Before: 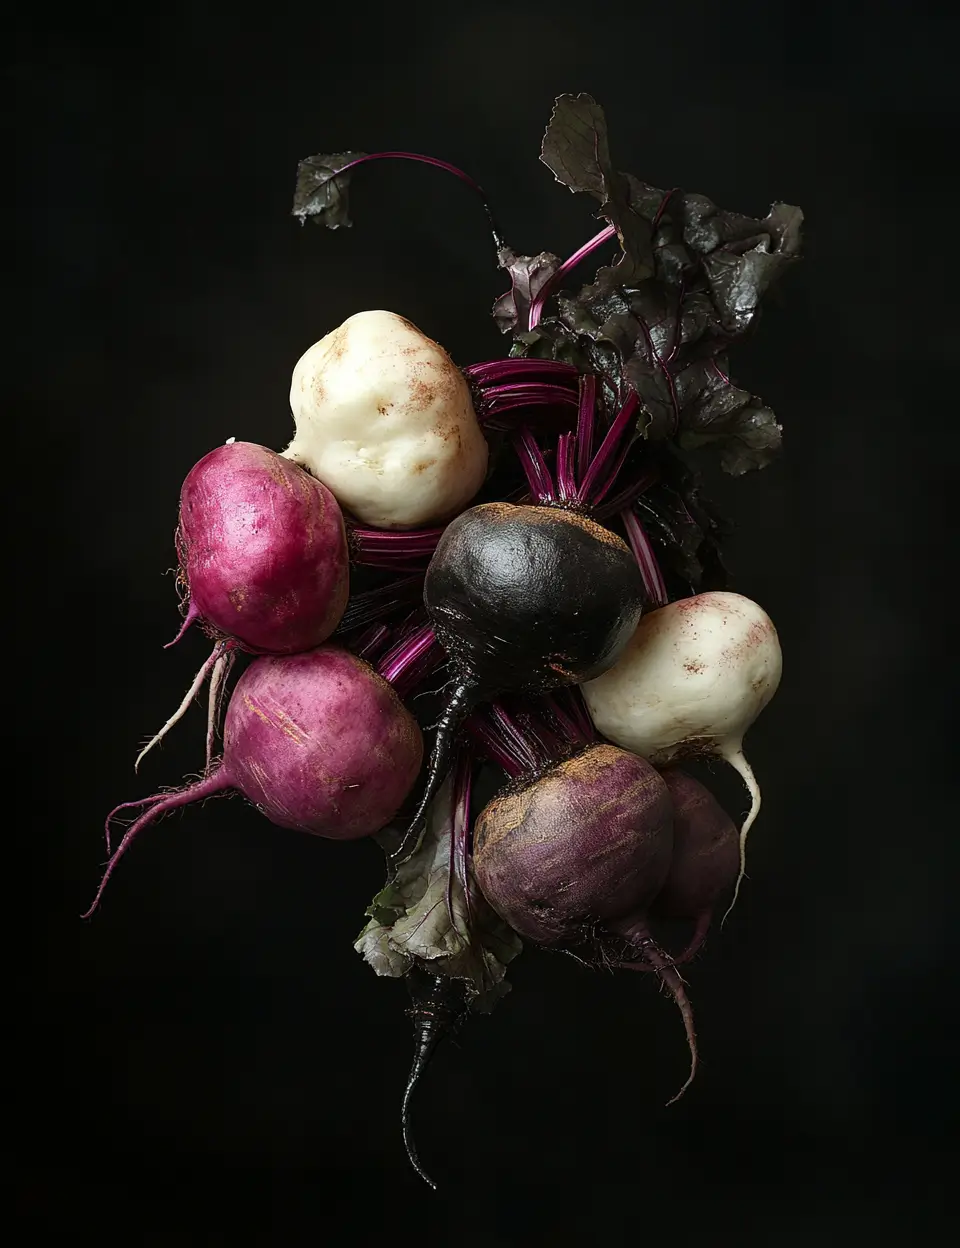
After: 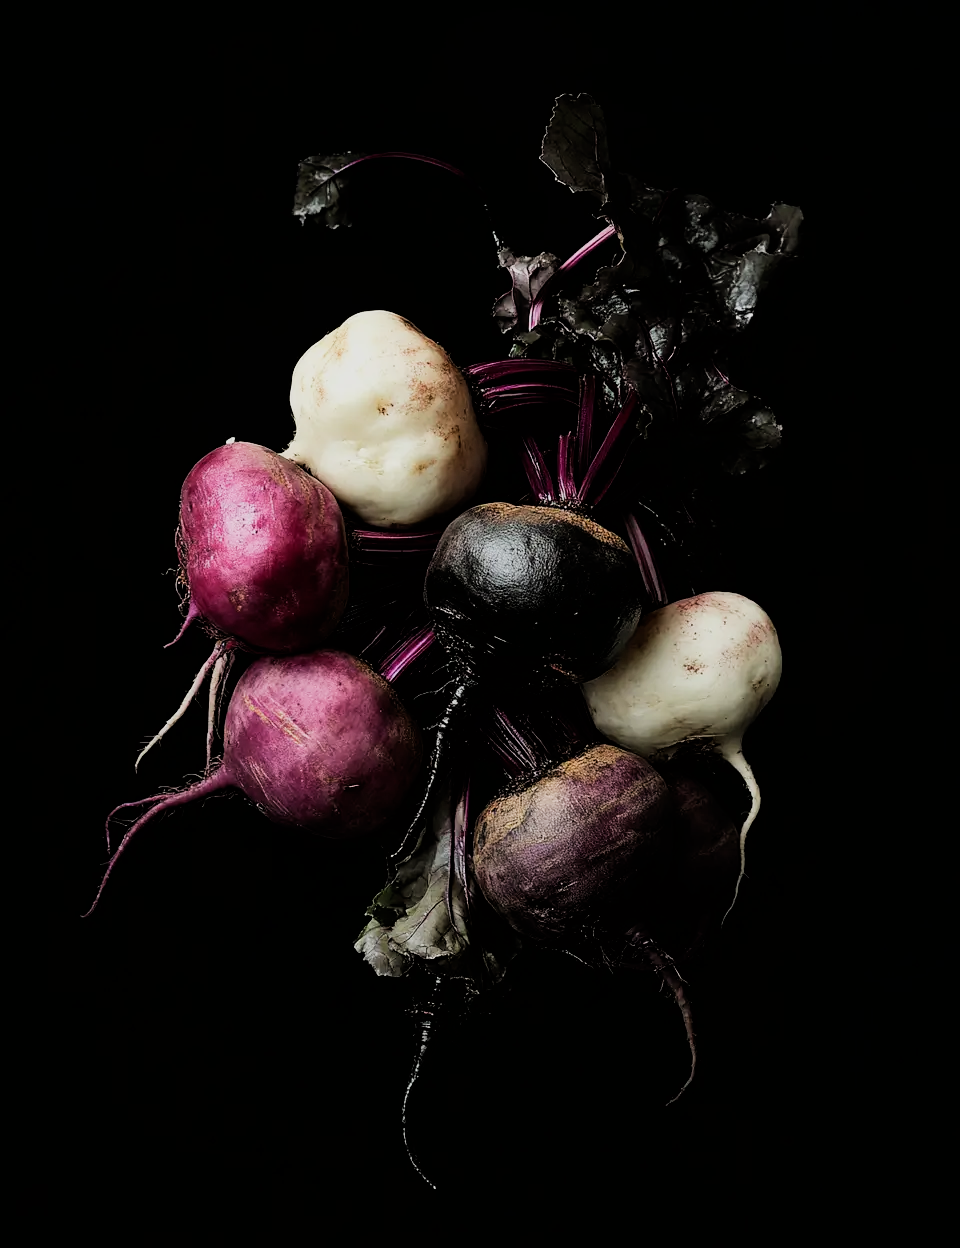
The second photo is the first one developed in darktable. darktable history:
filmic rgb: black relative exposure -5.02 EV, white relative exposure 3.98 EV, threshold 3 EV, hardness 2.89, contrast 1.298, highlights saturation mix -29.14%, enable highlight reconstruction true
